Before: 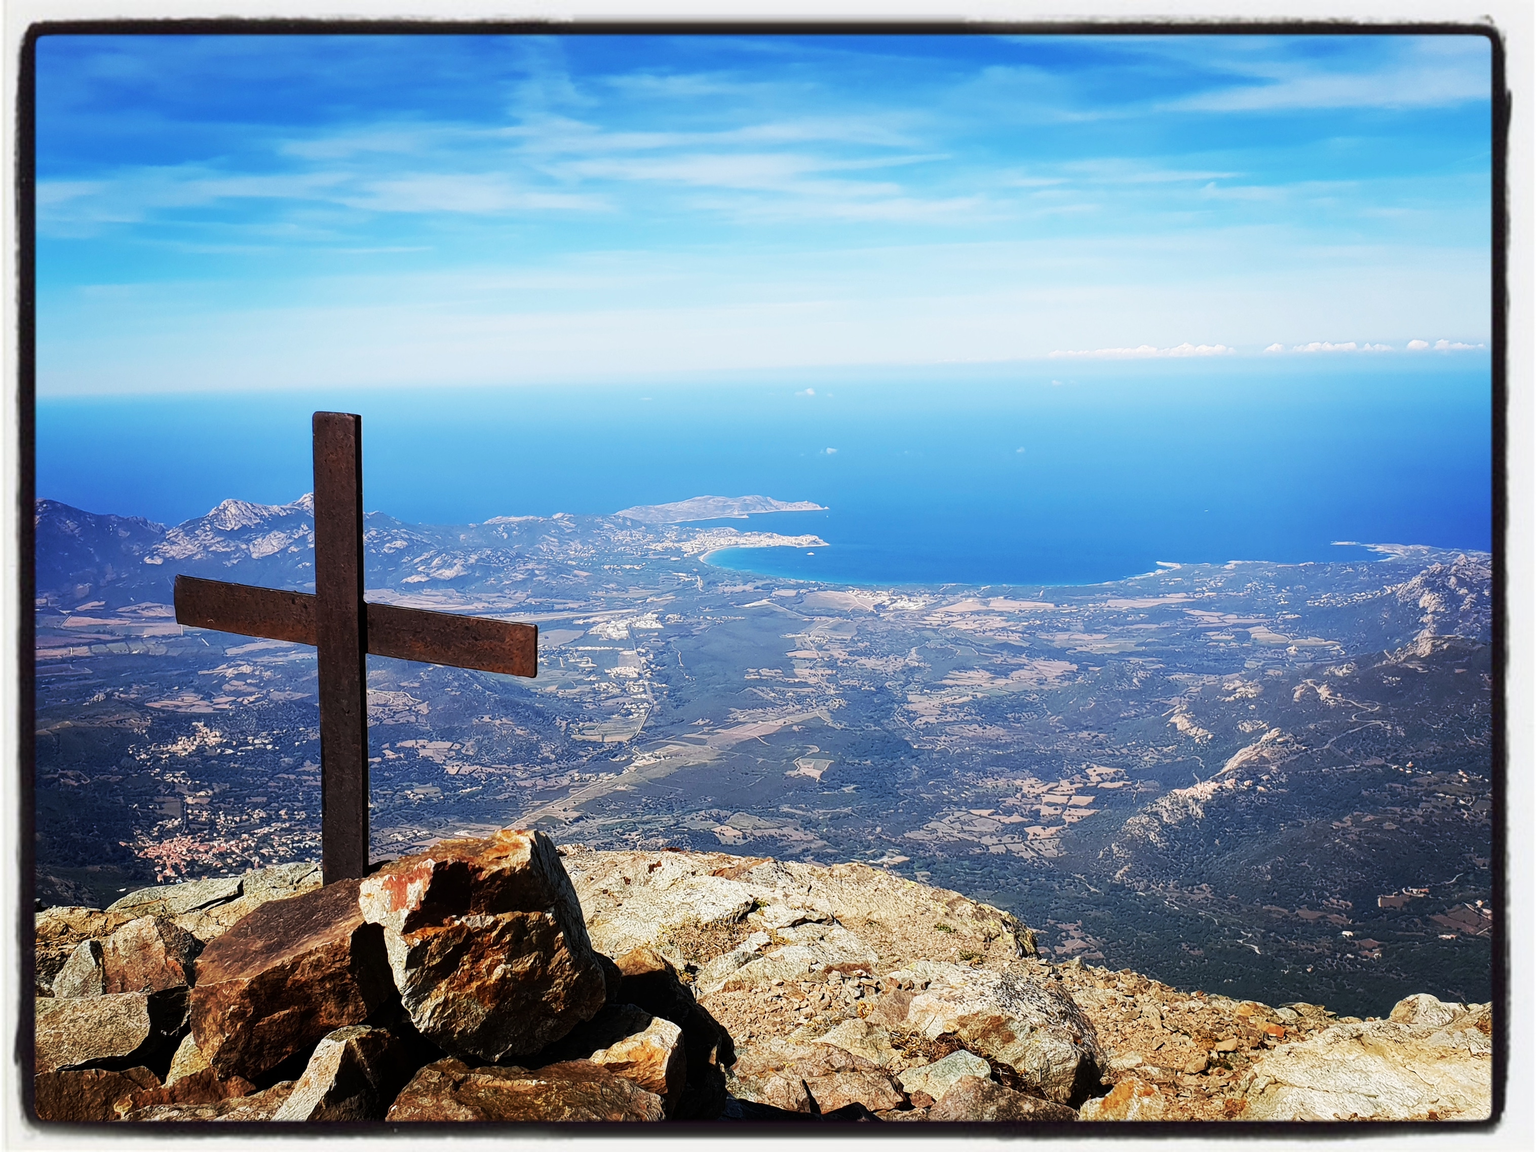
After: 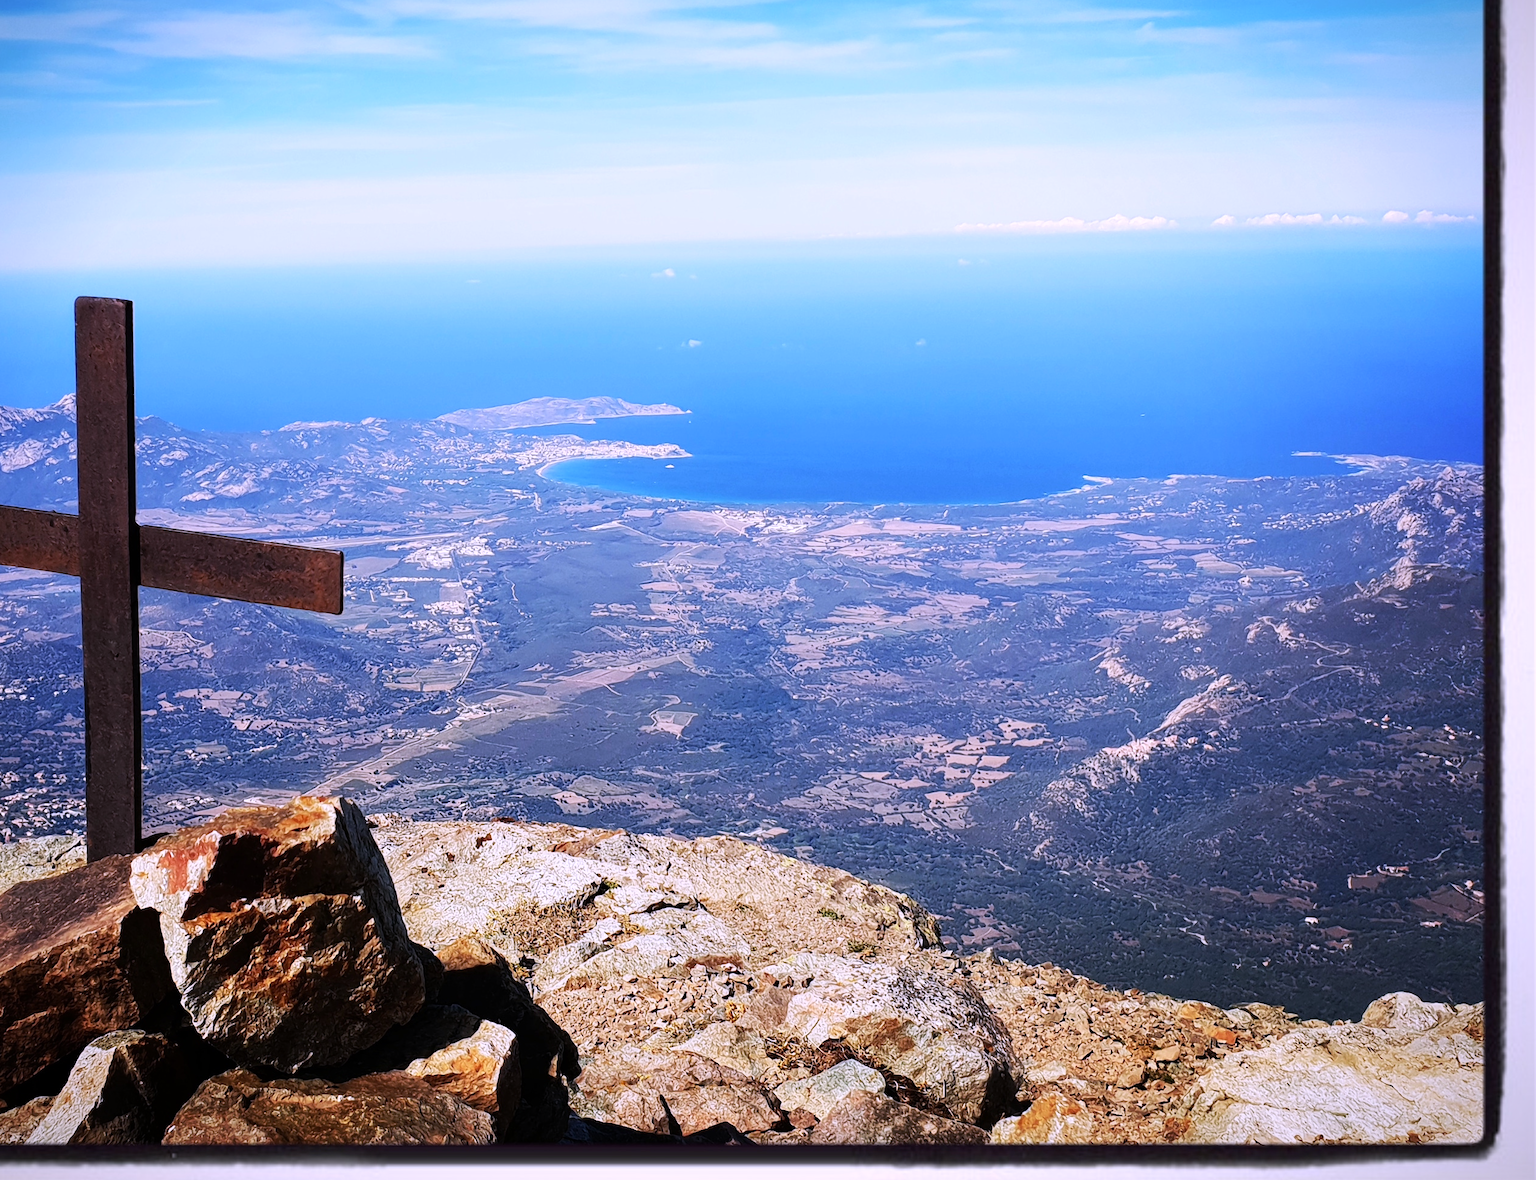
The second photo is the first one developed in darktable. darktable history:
crop: left 16.315%, top 14.246%
white balance: red 1.042, blue 1.17
vignetting: fall-off start 97.23%, saturation -0.024, center (-0.033, -0.042), width/height ratio 1.179, unbound false
